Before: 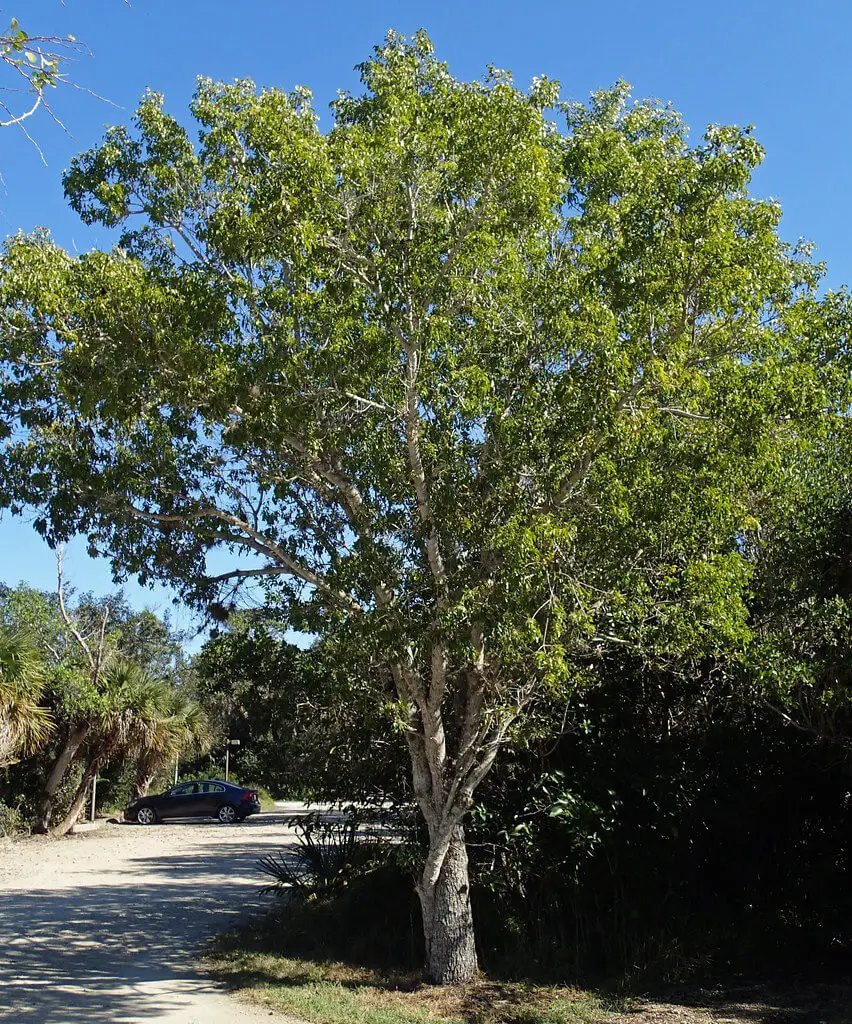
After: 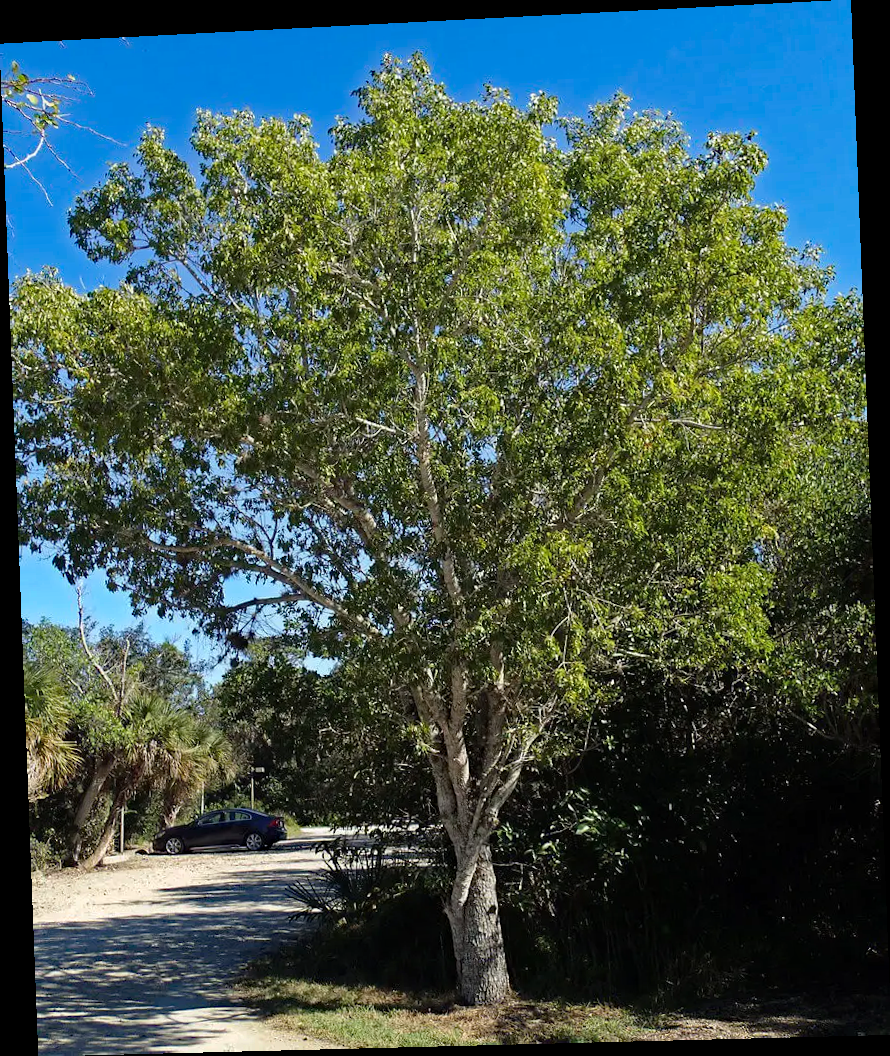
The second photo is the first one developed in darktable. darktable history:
haze removal: strength 0.53, distance 0.925, compatibility mode true, adaptive false
rotate and perspective: rotation -2.22°, lens shift (horizontal) -0.022, automatic cropping off
